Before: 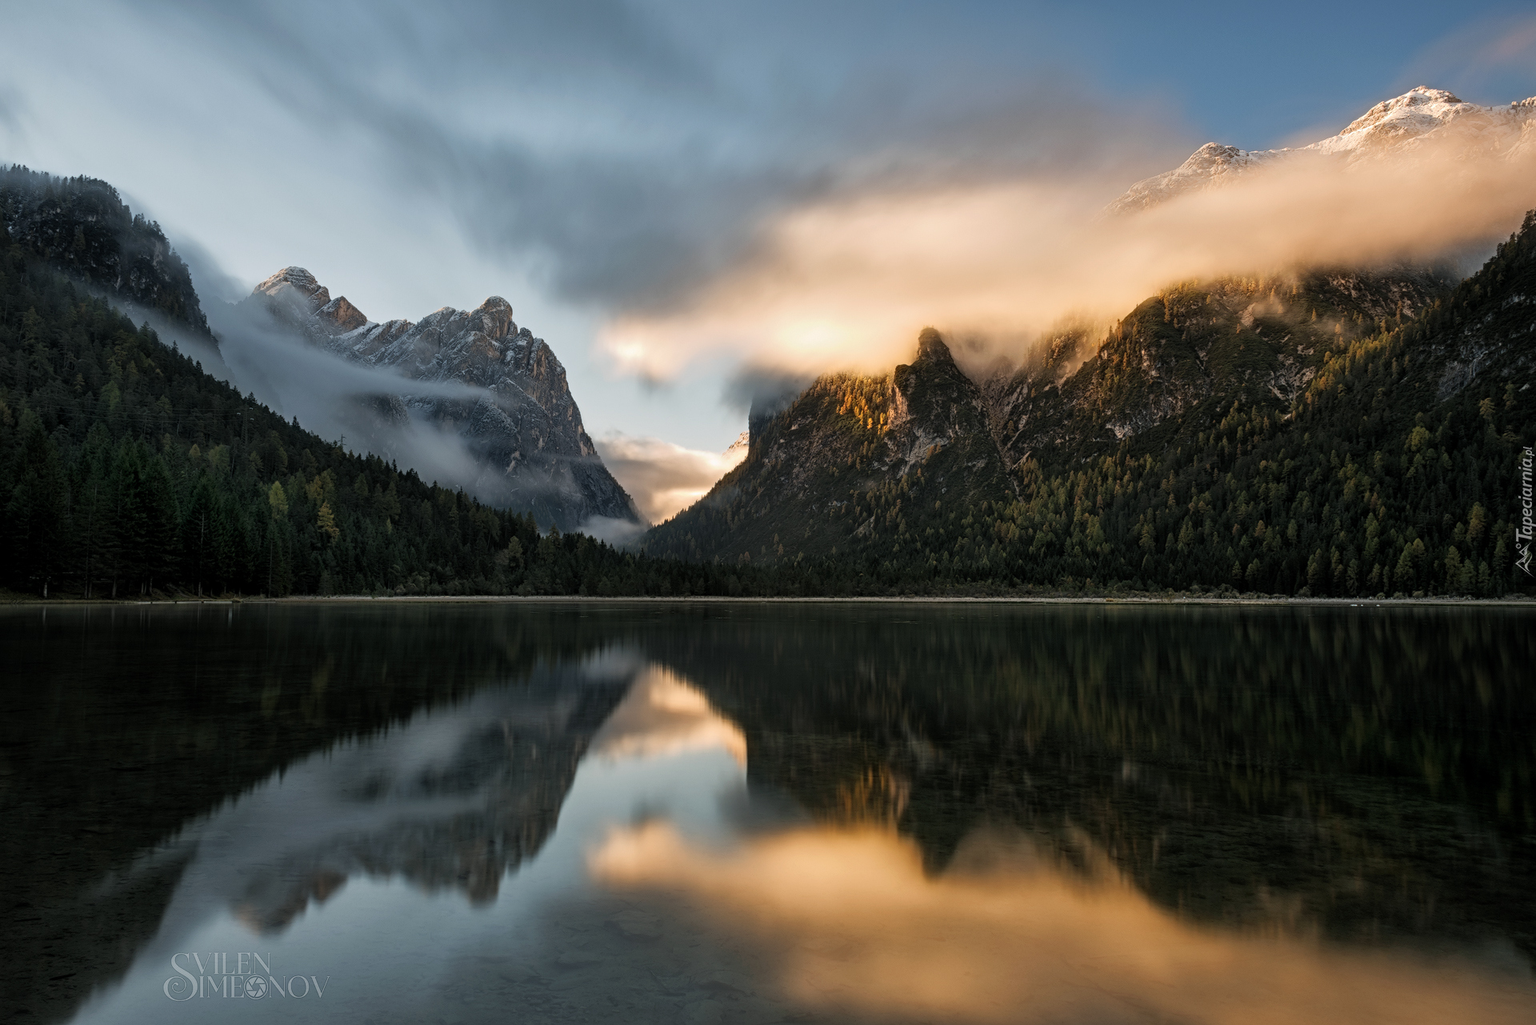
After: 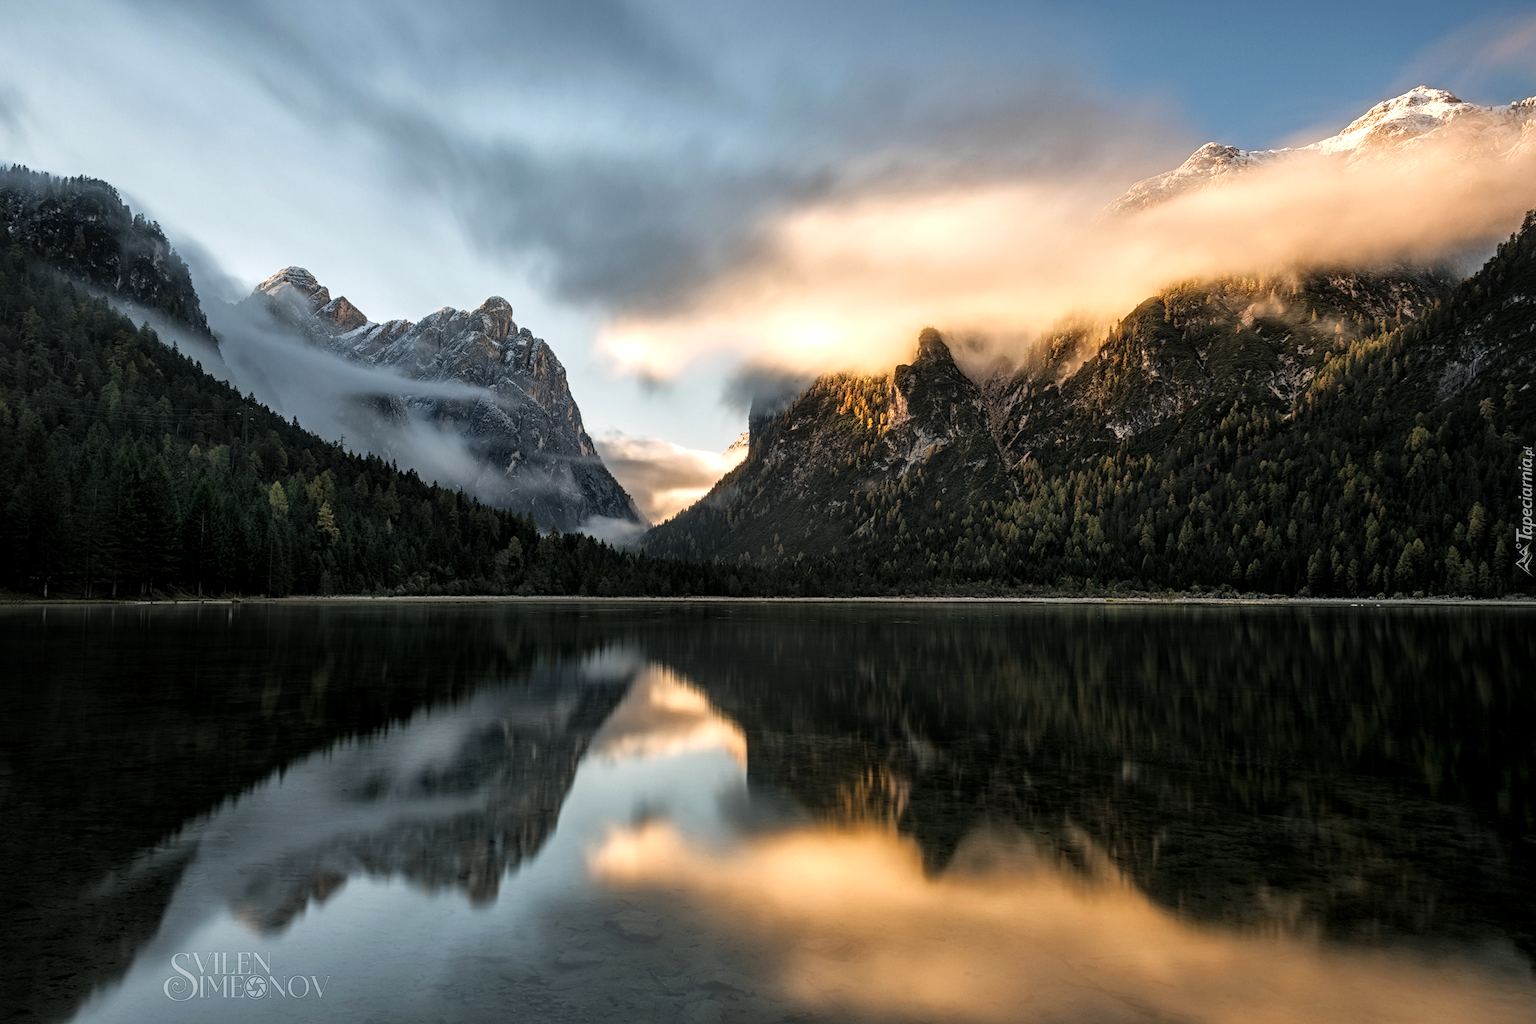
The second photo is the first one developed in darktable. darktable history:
local contrast: detail 130%
tone equalizer: -8 EV -0.386 EV, -7 EV -0.378 EV, -6 EV -0.347 EV, -5 EV -0.257 EV, -3 EV 0.191 EV, -2 EV 0.313 EV, -1 EV 0.371 EV, +0 EV 0.408 EV, smoothing 1
